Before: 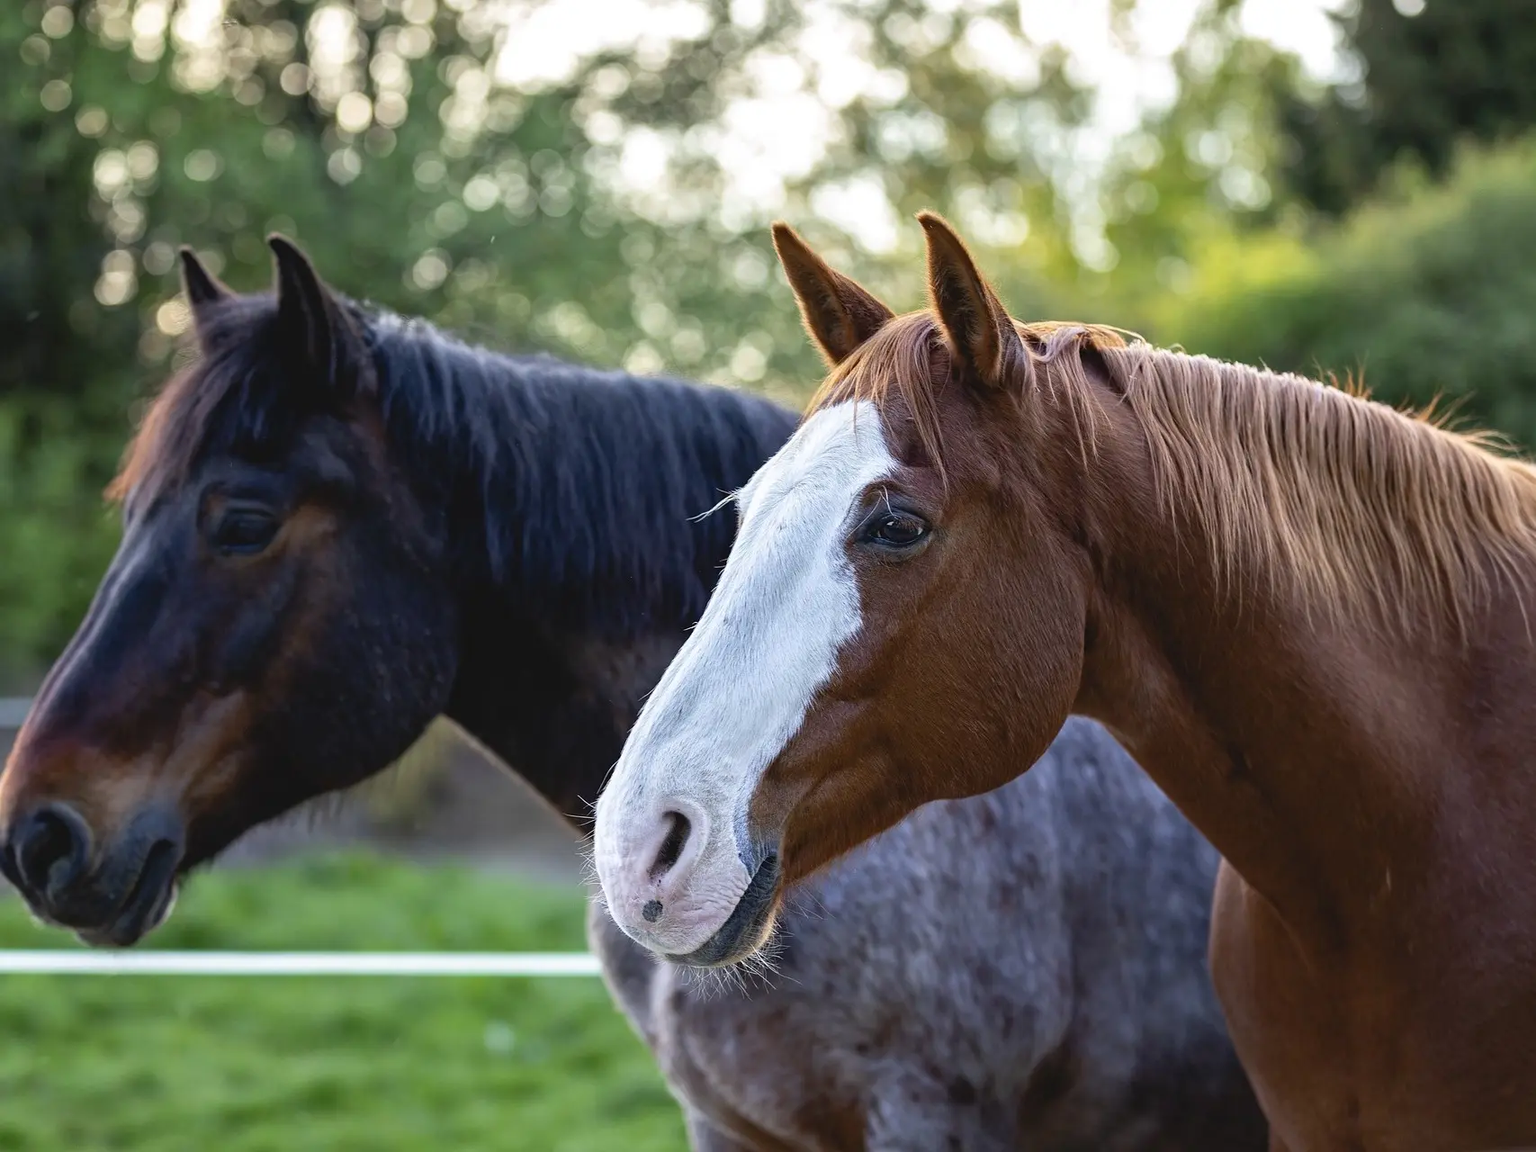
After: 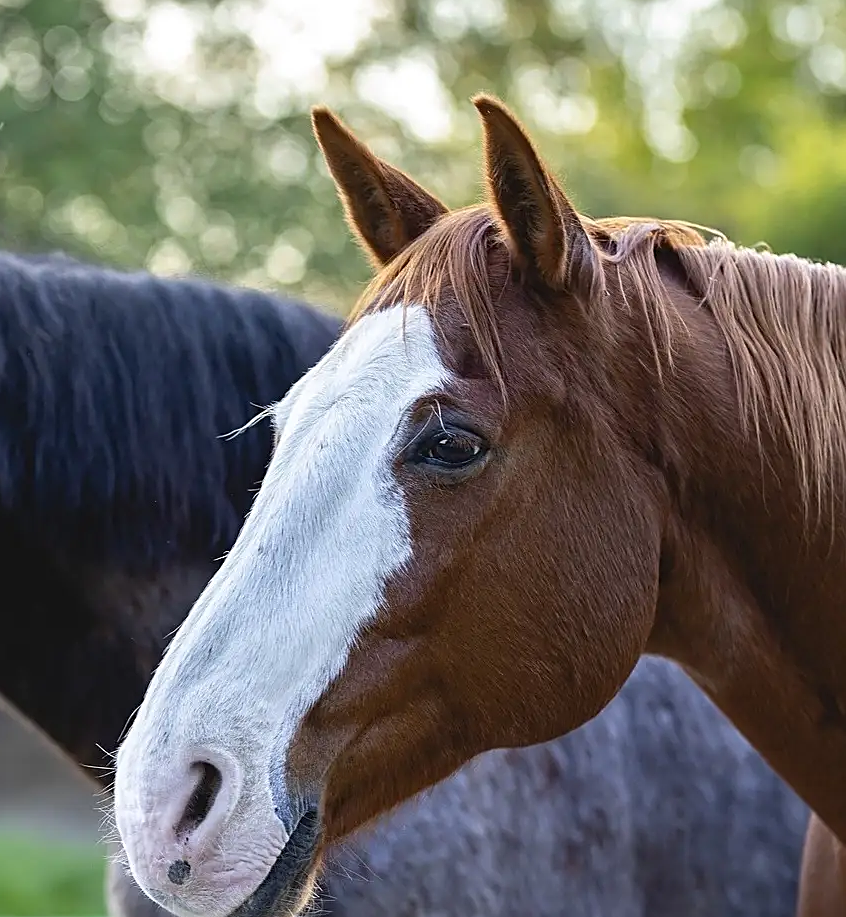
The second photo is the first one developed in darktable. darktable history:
sharpen: on, module defaults
crop: left 31.995%, top 10.972%, right 18.402%, bottom 17.351%
